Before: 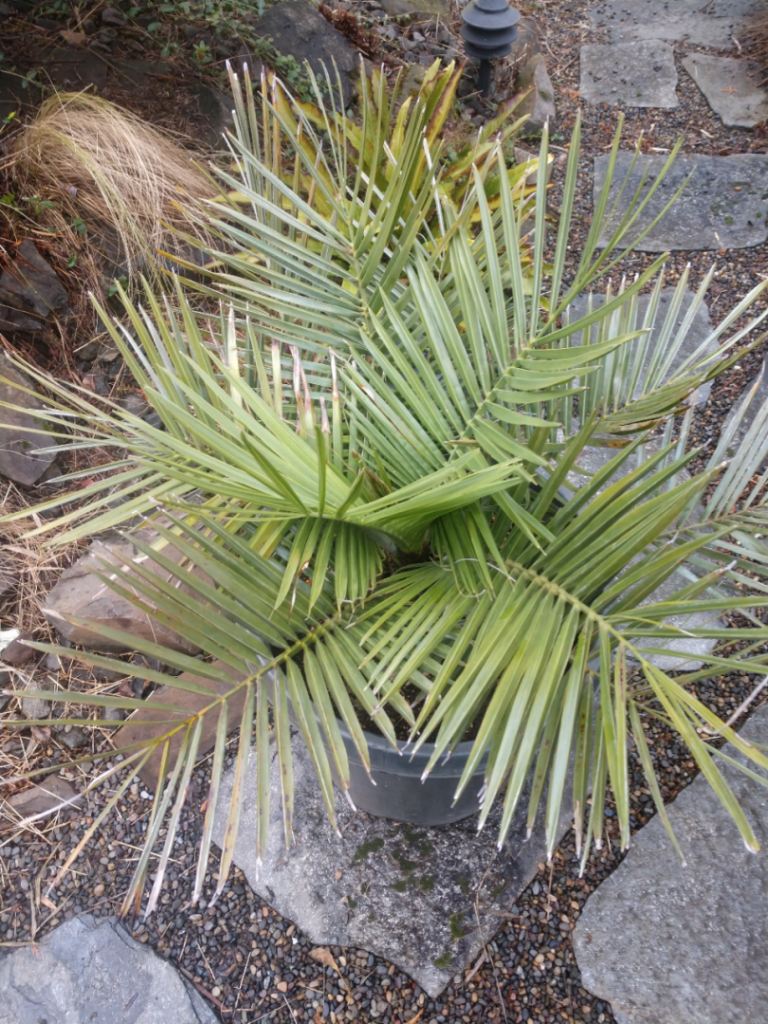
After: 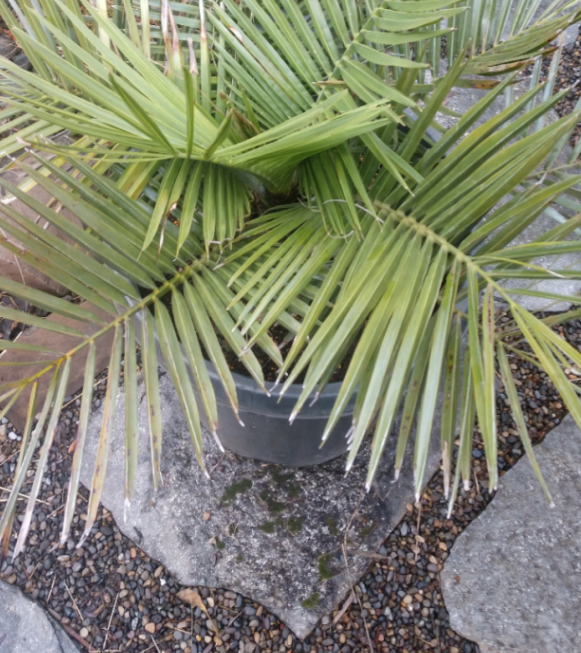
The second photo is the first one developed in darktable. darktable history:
crop and rotate: left 17.299%, top 35.115%, right 7.015%, bottom 1.024%
contrast brightness saturation: saturation -0.04
